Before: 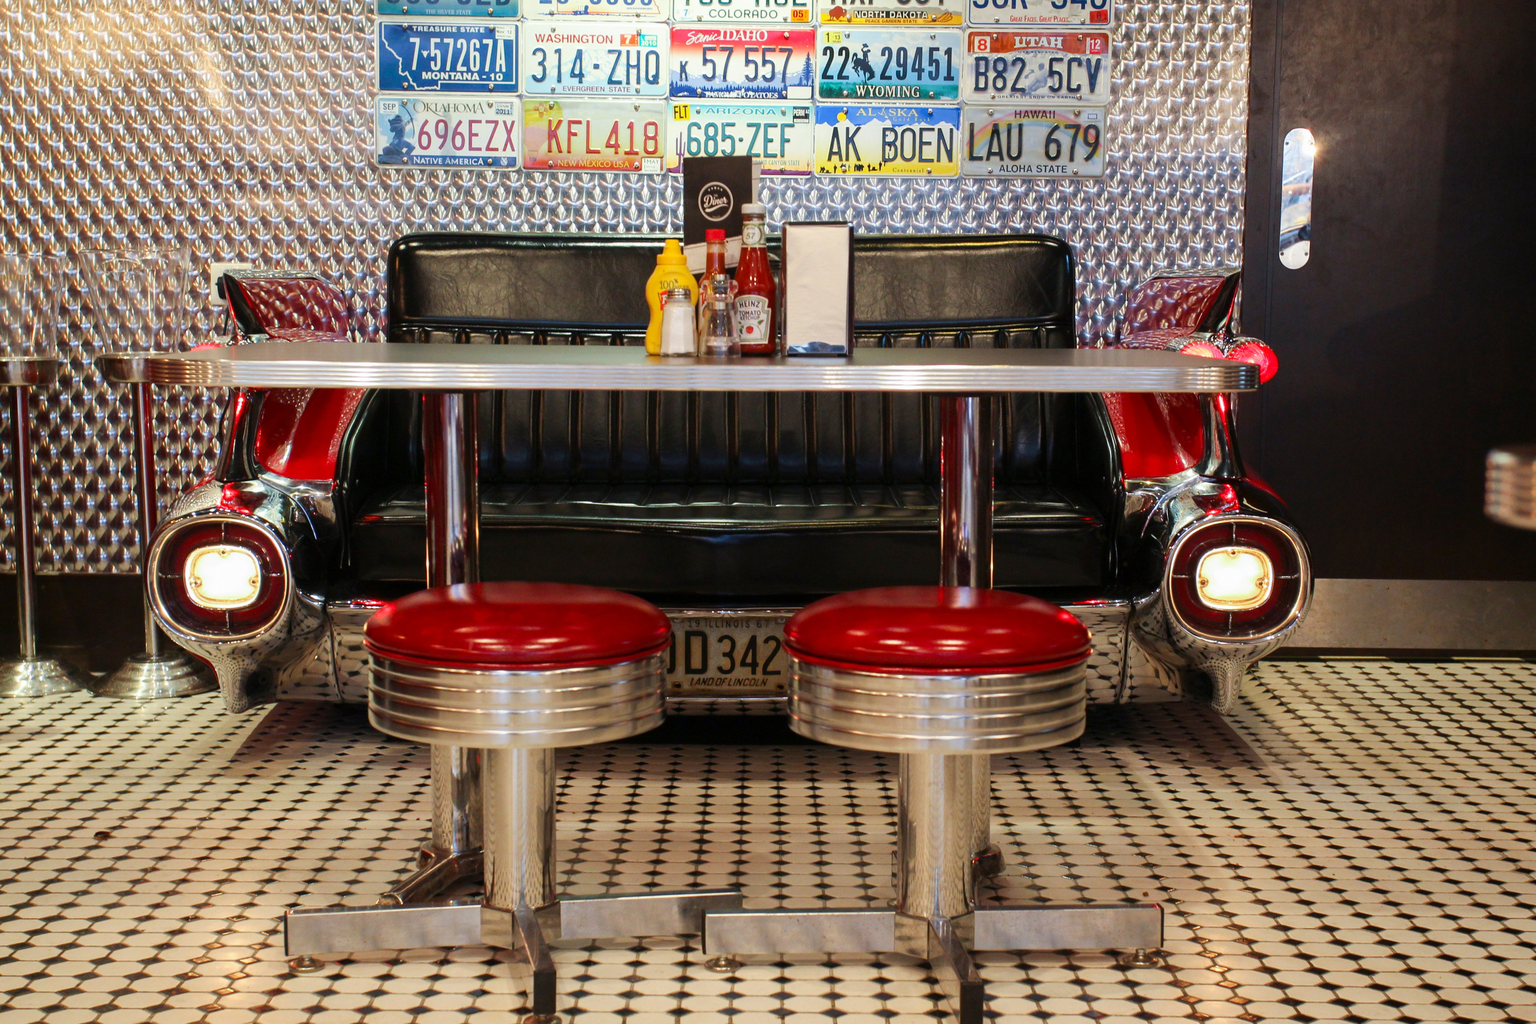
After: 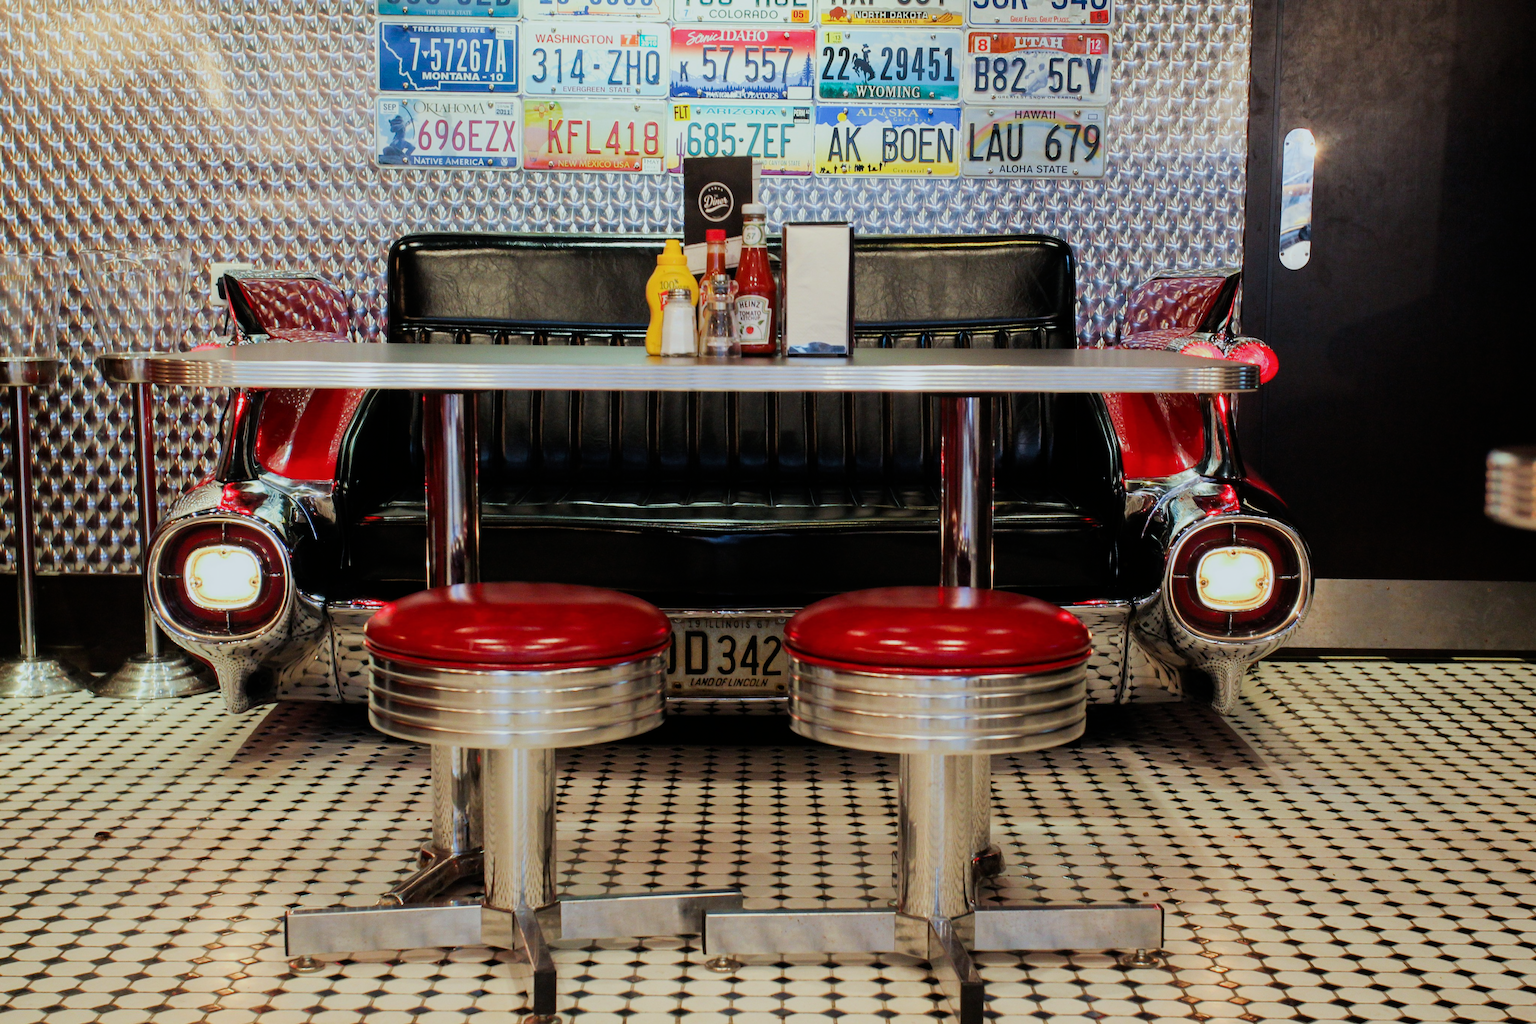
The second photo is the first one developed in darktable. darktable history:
filmic rgb: black relative exposure -7.65 EV, white relative exposure 4.56 EV, hardness 3.61
levels: levels [0, 0.48, 0.961]
color calibration: illuminant Planckian (black body), adaptation linear Bradford (ICC v4), x 0.361, y 0.366, temperature 4511.61 K, saturation algorithm version 1 (2020)
